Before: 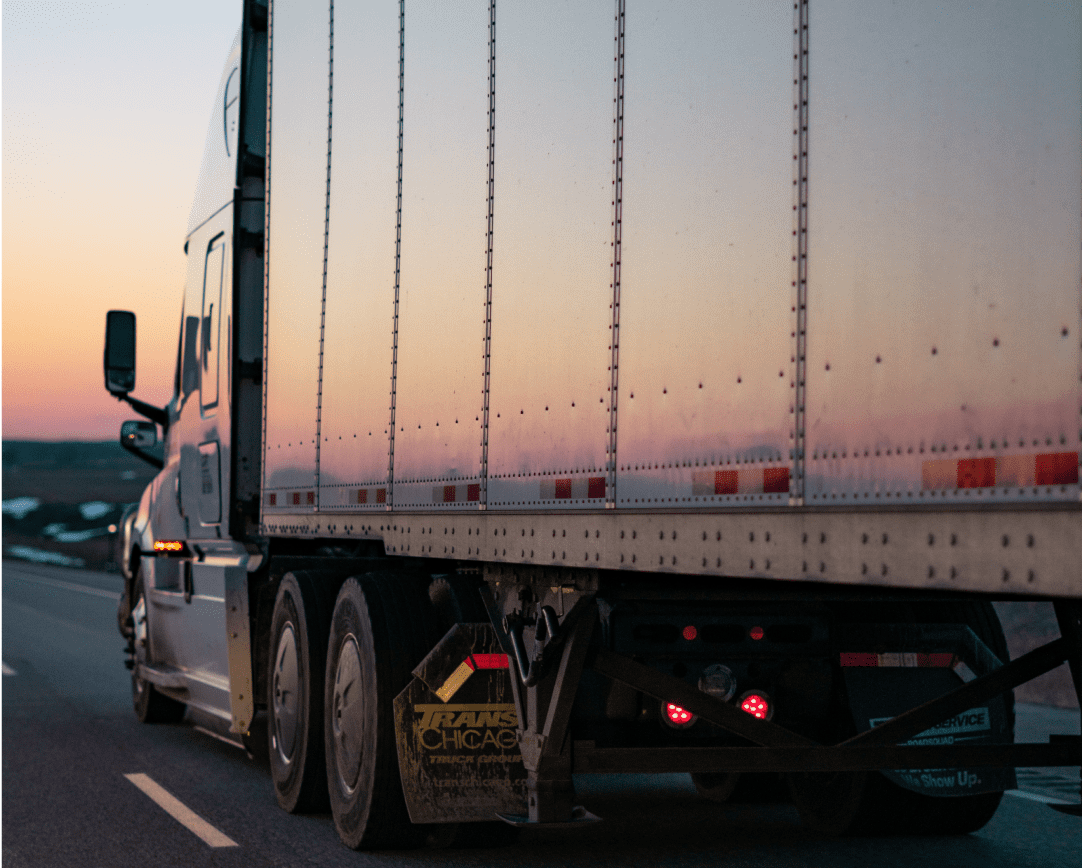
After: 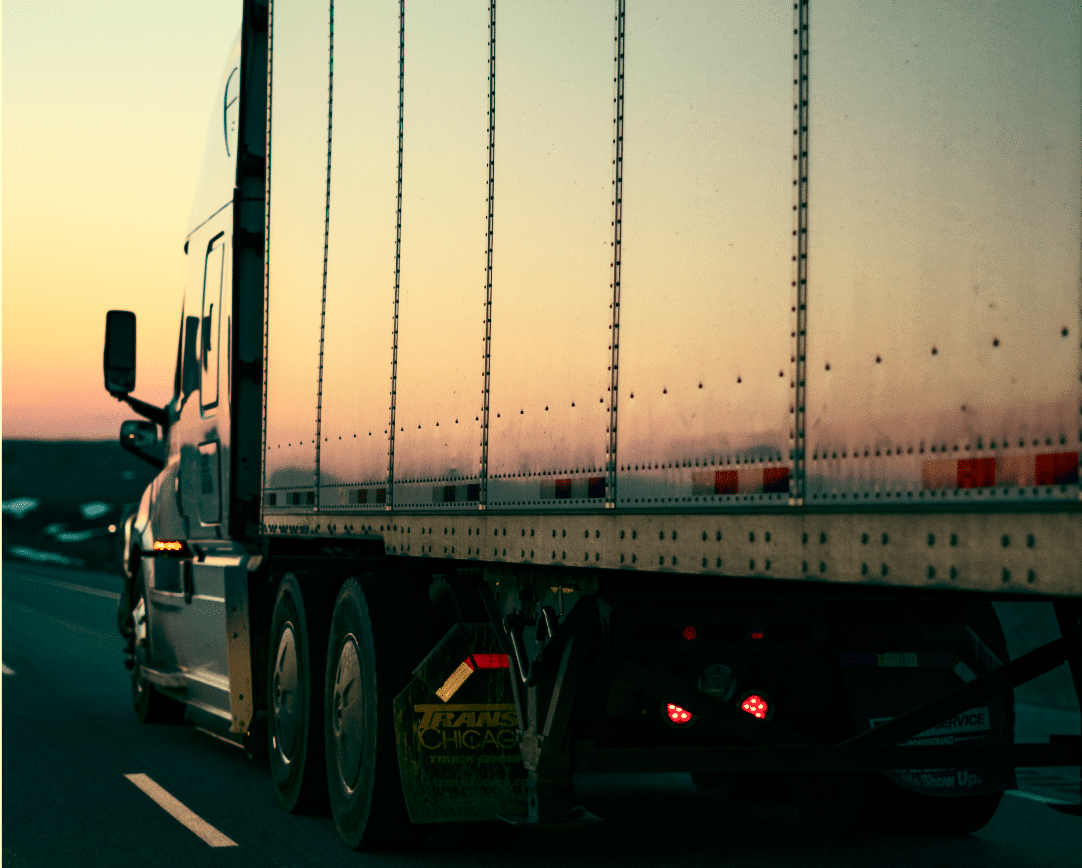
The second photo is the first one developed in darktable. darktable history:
contrast brightness saturation: contrast 0.28
color balance: mode lift, gamma, gain (sRGB), lift [1, 0.69, 1, 1], gamma [1, 1.482, 1, 1], gain [1, 1, 1, 0.802]
